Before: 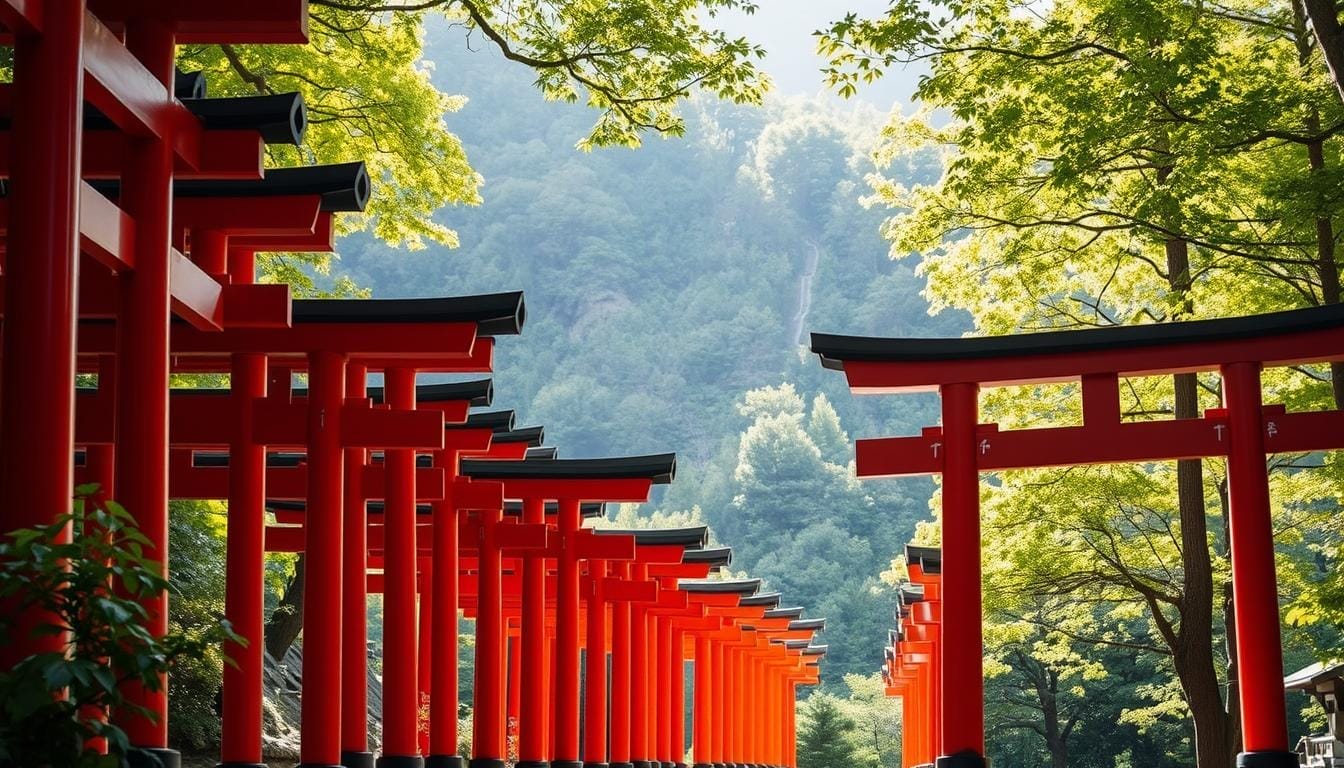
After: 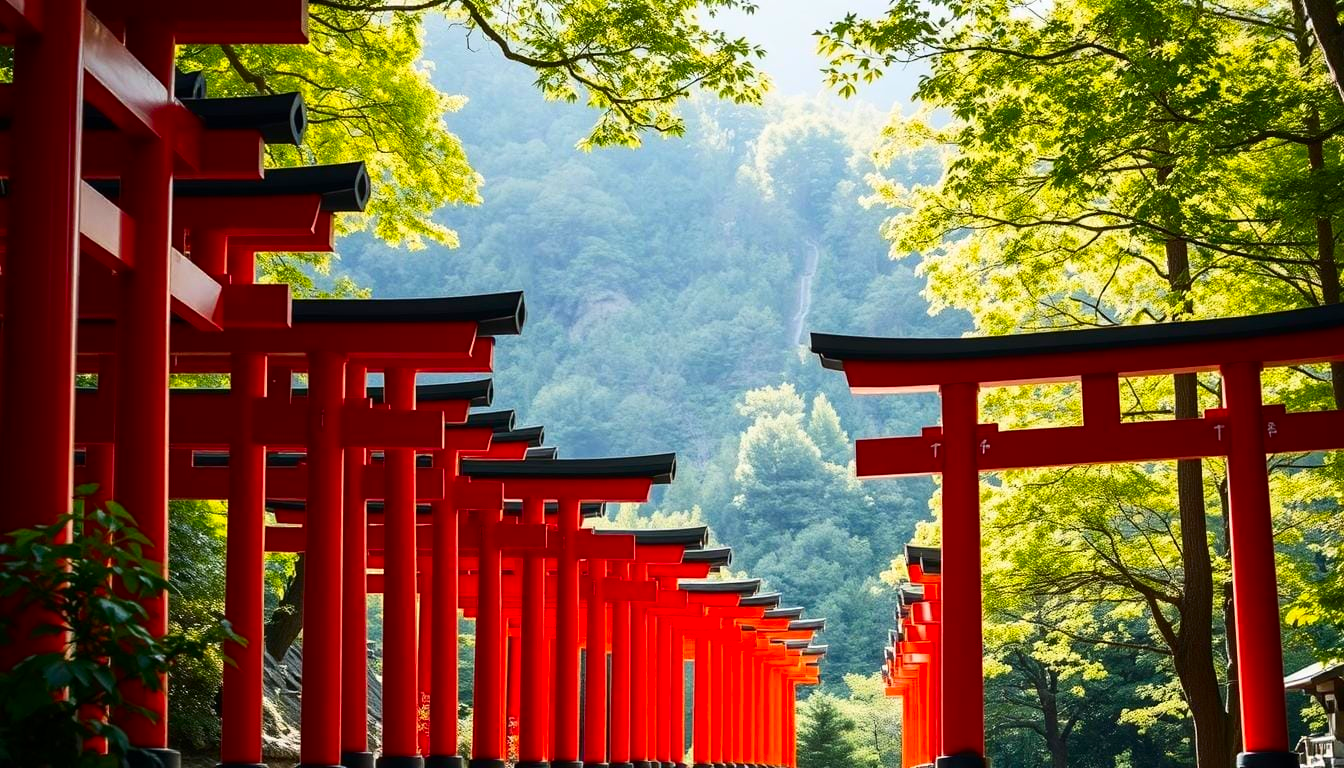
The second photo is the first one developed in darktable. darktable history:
contrast brightness saturation: contrast 0.17, saturation 0.316
